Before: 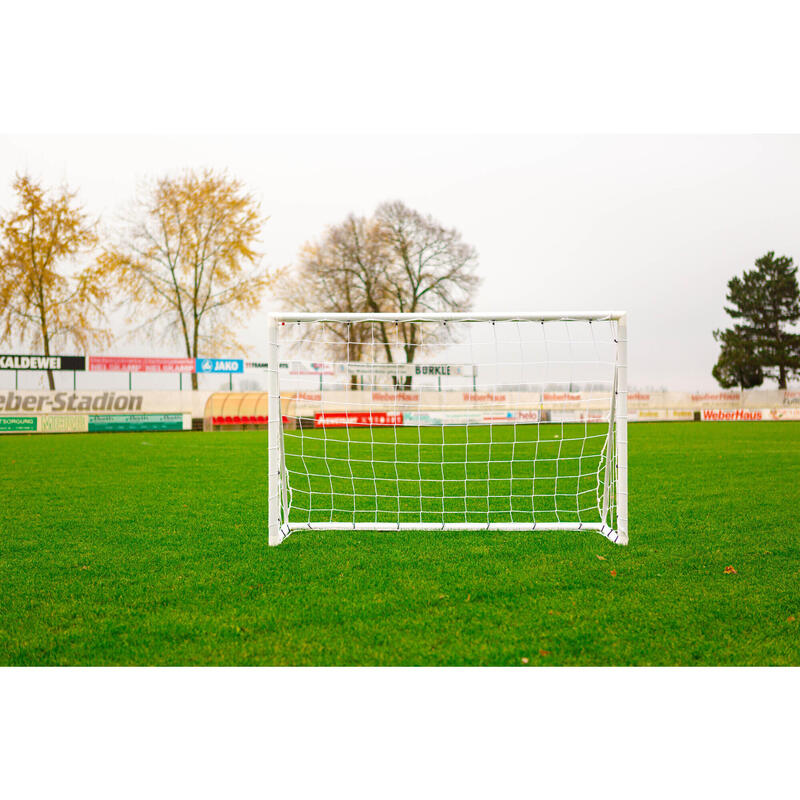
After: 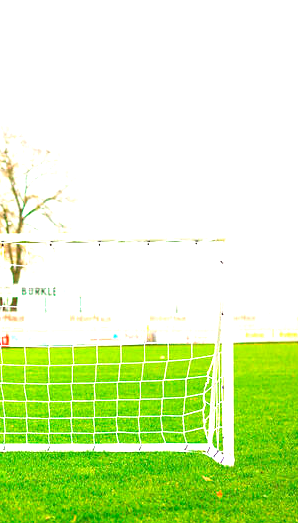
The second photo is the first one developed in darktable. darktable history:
contrast equalizer: y [[0.5, 0.5, 0.472, 0.5, 0.5, 0.5], [0.5 ×6], [0.5 ×6], [0 ×6], [0 ×6]]
crop and rotate: left 49.493%, top 10.107%, right 13.226%, bottom 24.409%
contrast brightness saturation: contrast -0.017, brightness -0.007, saturation 0.04
exposure: black level correction 0.001, exposure 1.398 EV, compensate highlight preservation false
